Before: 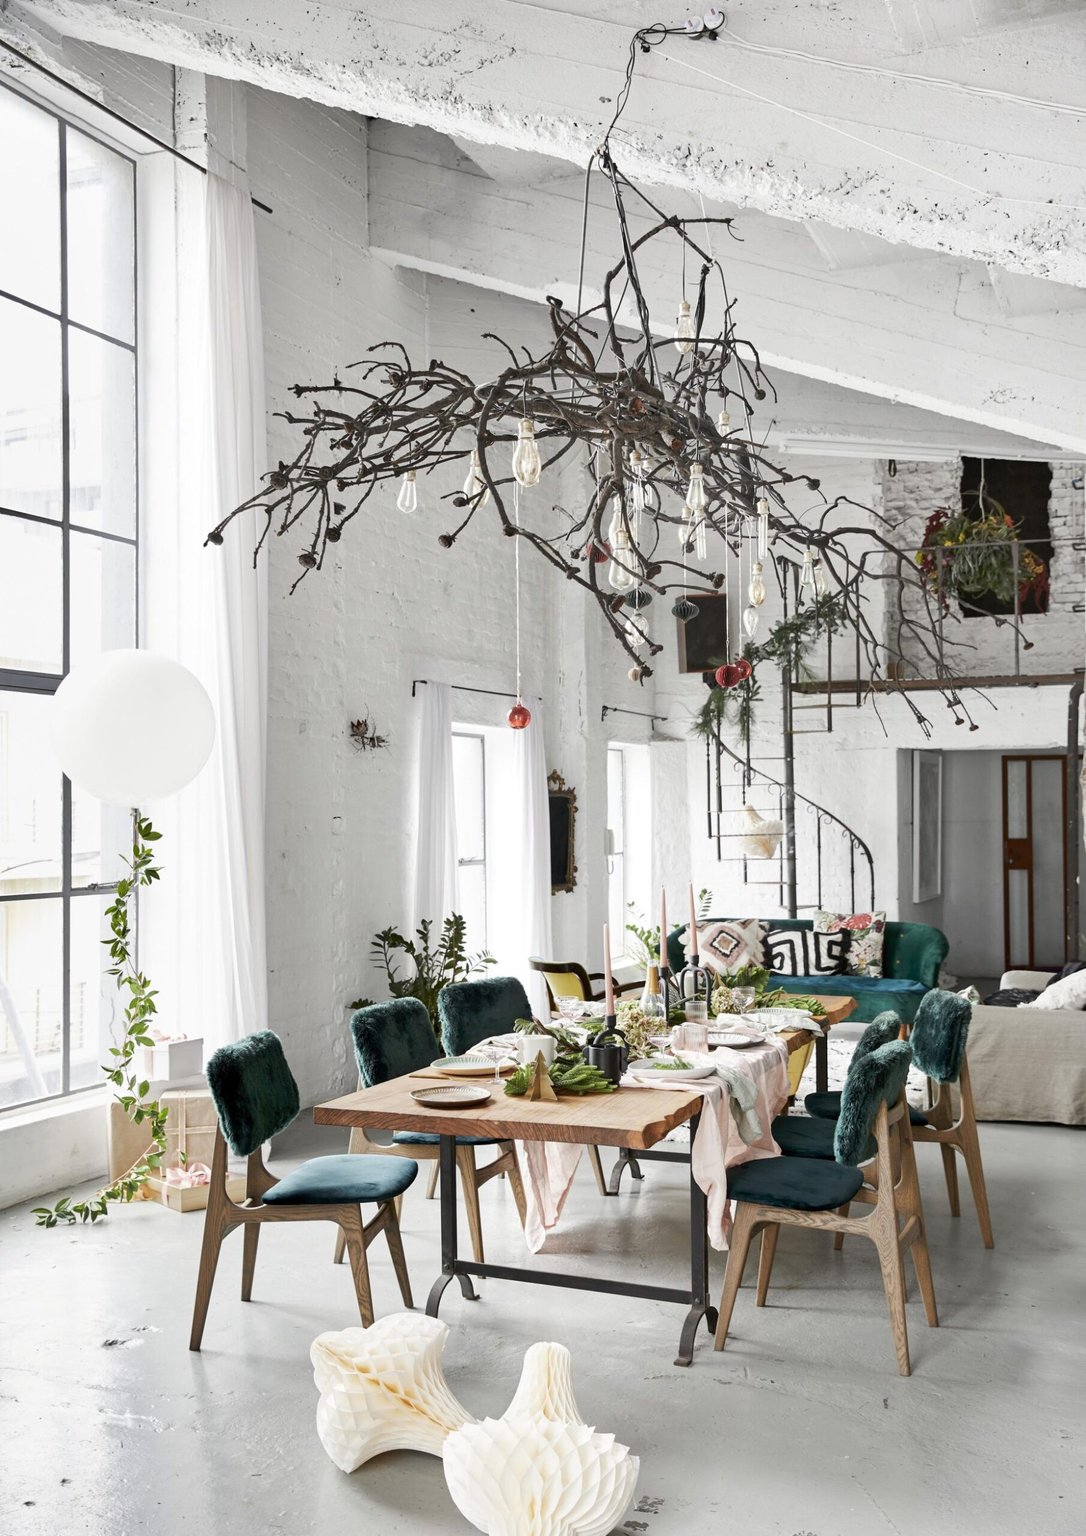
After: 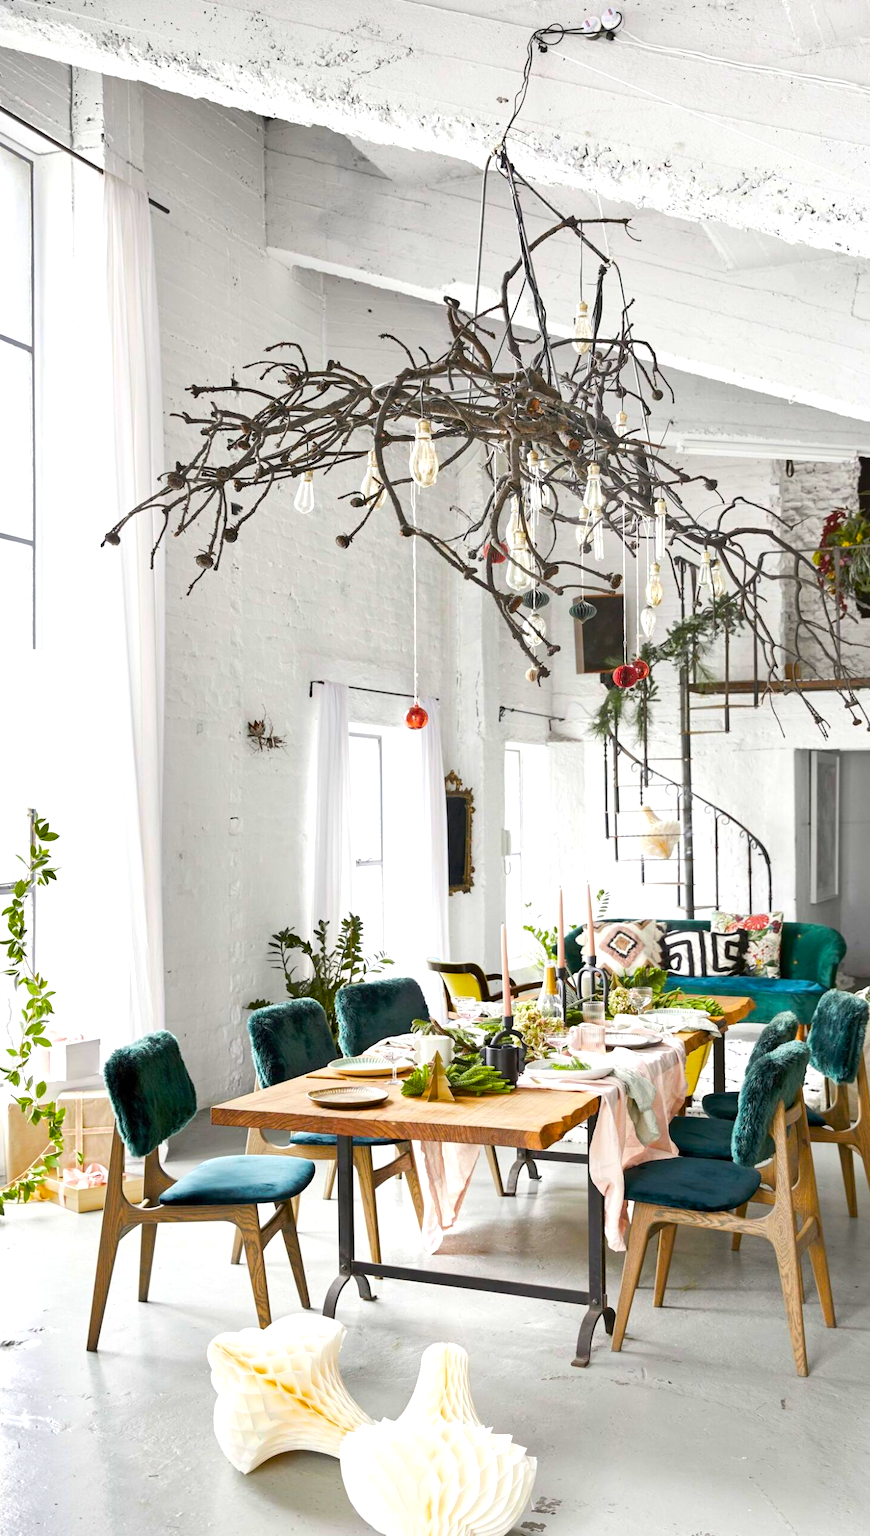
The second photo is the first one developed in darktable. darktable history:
crop and rotate: left 9.554%, right 10.261%
color balance rgb: linear chroma grading › global chroma 14.656%, perceptual saturation grading › global saturation 30.56%, perceptual brilliance grading › global brilliance 9.19%, perceptual brilliance grading › shadows 15.199%, global vibrance 20%
